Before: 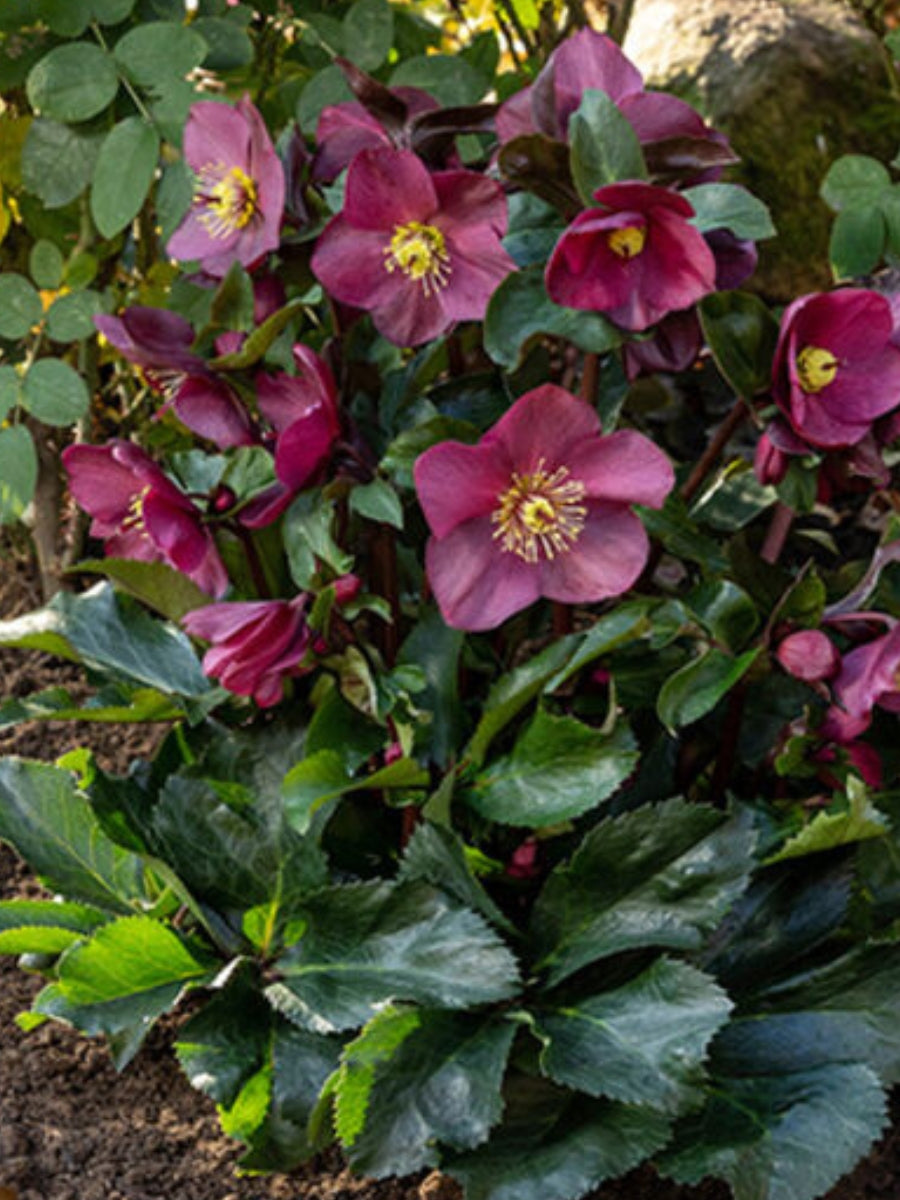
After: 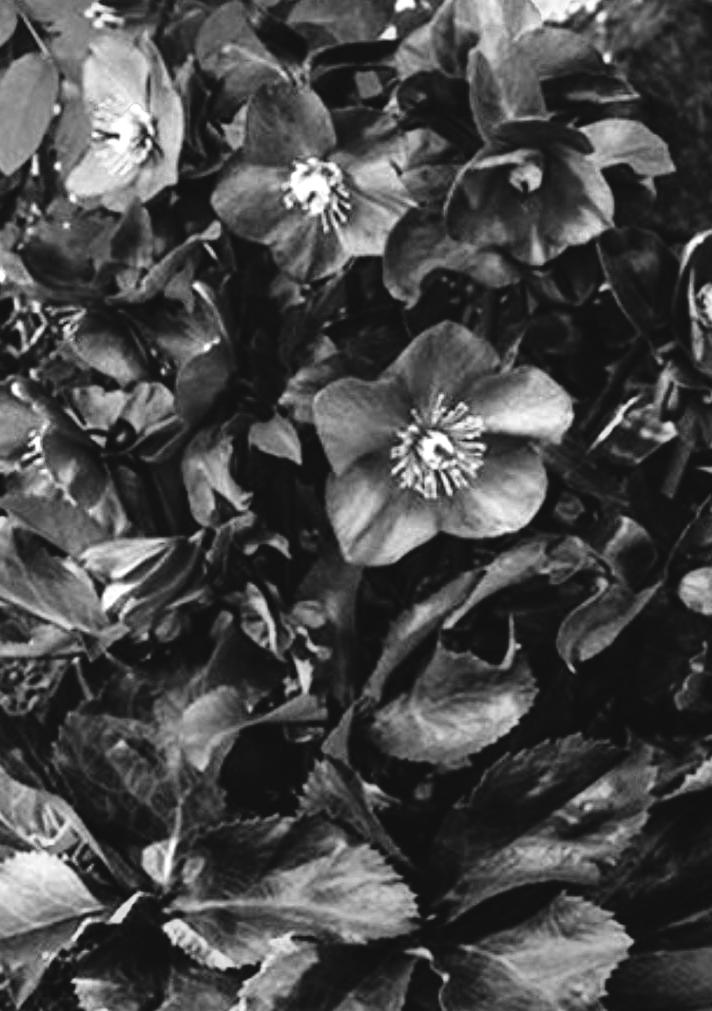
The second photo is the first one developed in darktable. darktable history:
color zones: curves: ch0 [(0.002, 0.593) (0.143, 0.417) (0.285, 0.541) (0.455, 0.289) (0.608, 0.327) (0.727, 0.283) (0.869, 0.571) (1, 0.603)]; ch1 [(0, 0) (0.143, 0) (0.286, 0) (0.429, 0) (0.571, 0) (0.714, 0) (0.857, 0)]
crop: left 11.225%, top 5.381%, right 9.565%, bottom 10.314%
tone curve: curves: ch0 [(0, 0.013) (0.129, 0.1) (0.327, 0.382) (0.489, 0.573) (0.66, 0.748) (0.858, 0.926) (1, 0.977)]; ch1 [(0, 0) (0.353, 0.344) (0.45, 0.46) (0.498, 0.498) (0.521, 0.512) (0.563, 0.559) (0.592, 0.585) (0.647, 0.68) (1, 1)]; ch2 [(0, 0) (0.333, 0.346) (0.375, 0.375) (0.427, 0.44) (0.476, 0.492) (0.511, 0.508) (0.528, 0.533) (0.579, 0.61) (0.612, 0.644) (0.66, 0.715) (1, 1)], color space Lab, independent channels, preserve colors none
white balance: red 0.948, green 1.02, blue 1.176
exposure: black level correction -0.015, compensate highlight preservation false
contrast brightness saturation: contrast 0.28
